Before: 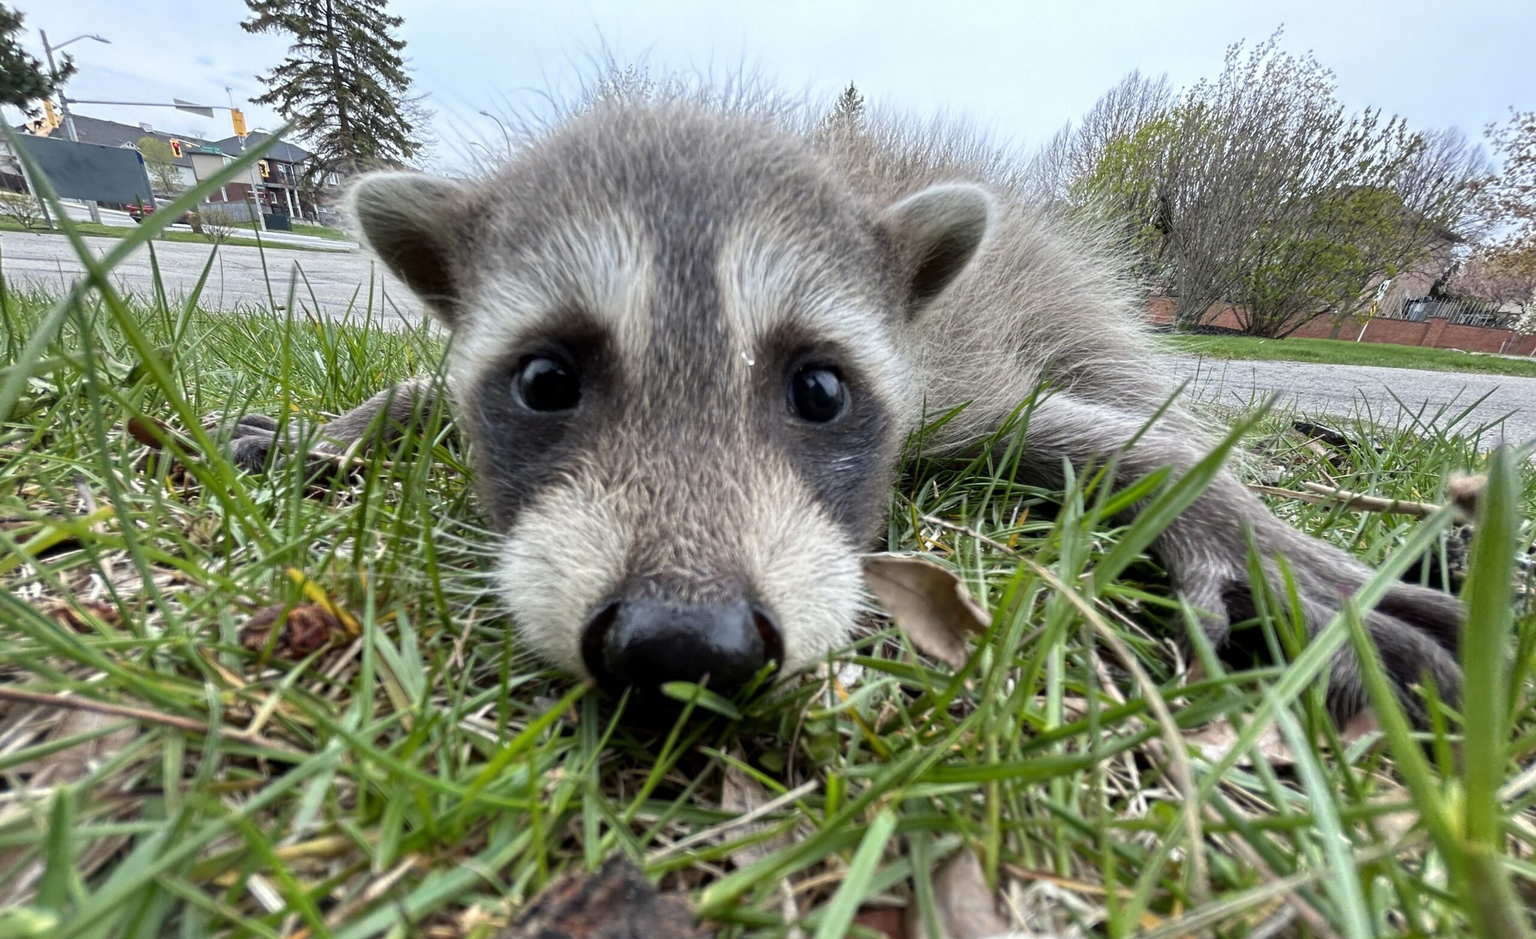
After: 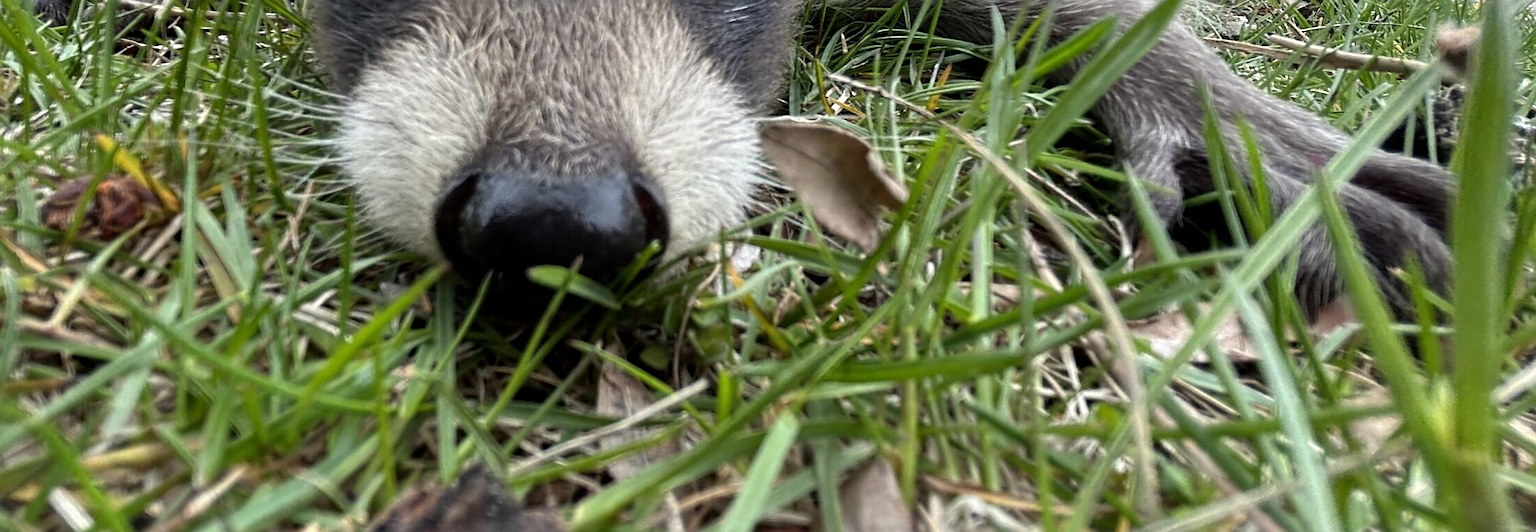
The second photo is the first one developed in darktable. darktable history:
crop and rotate: left 13.324%, top 48.117%, bottom 2.737%
sharpen: radius 1.973
